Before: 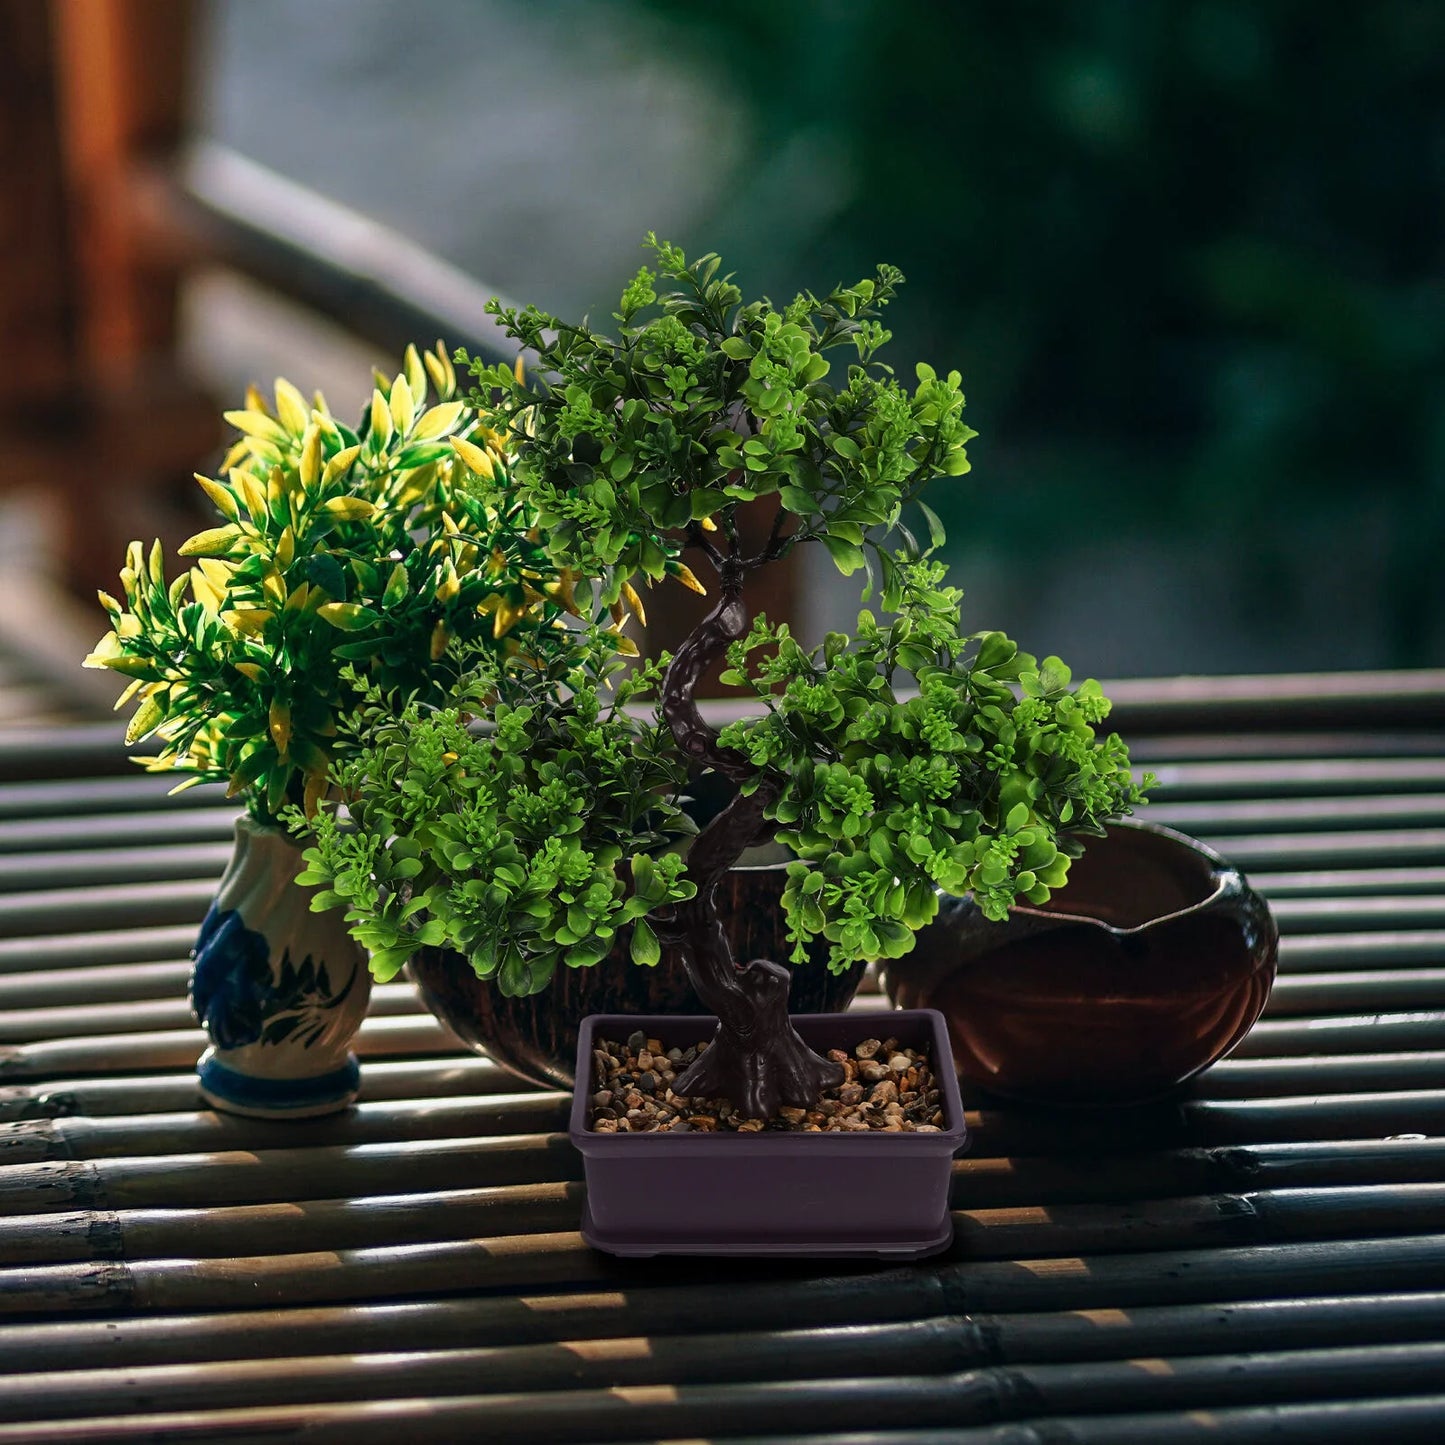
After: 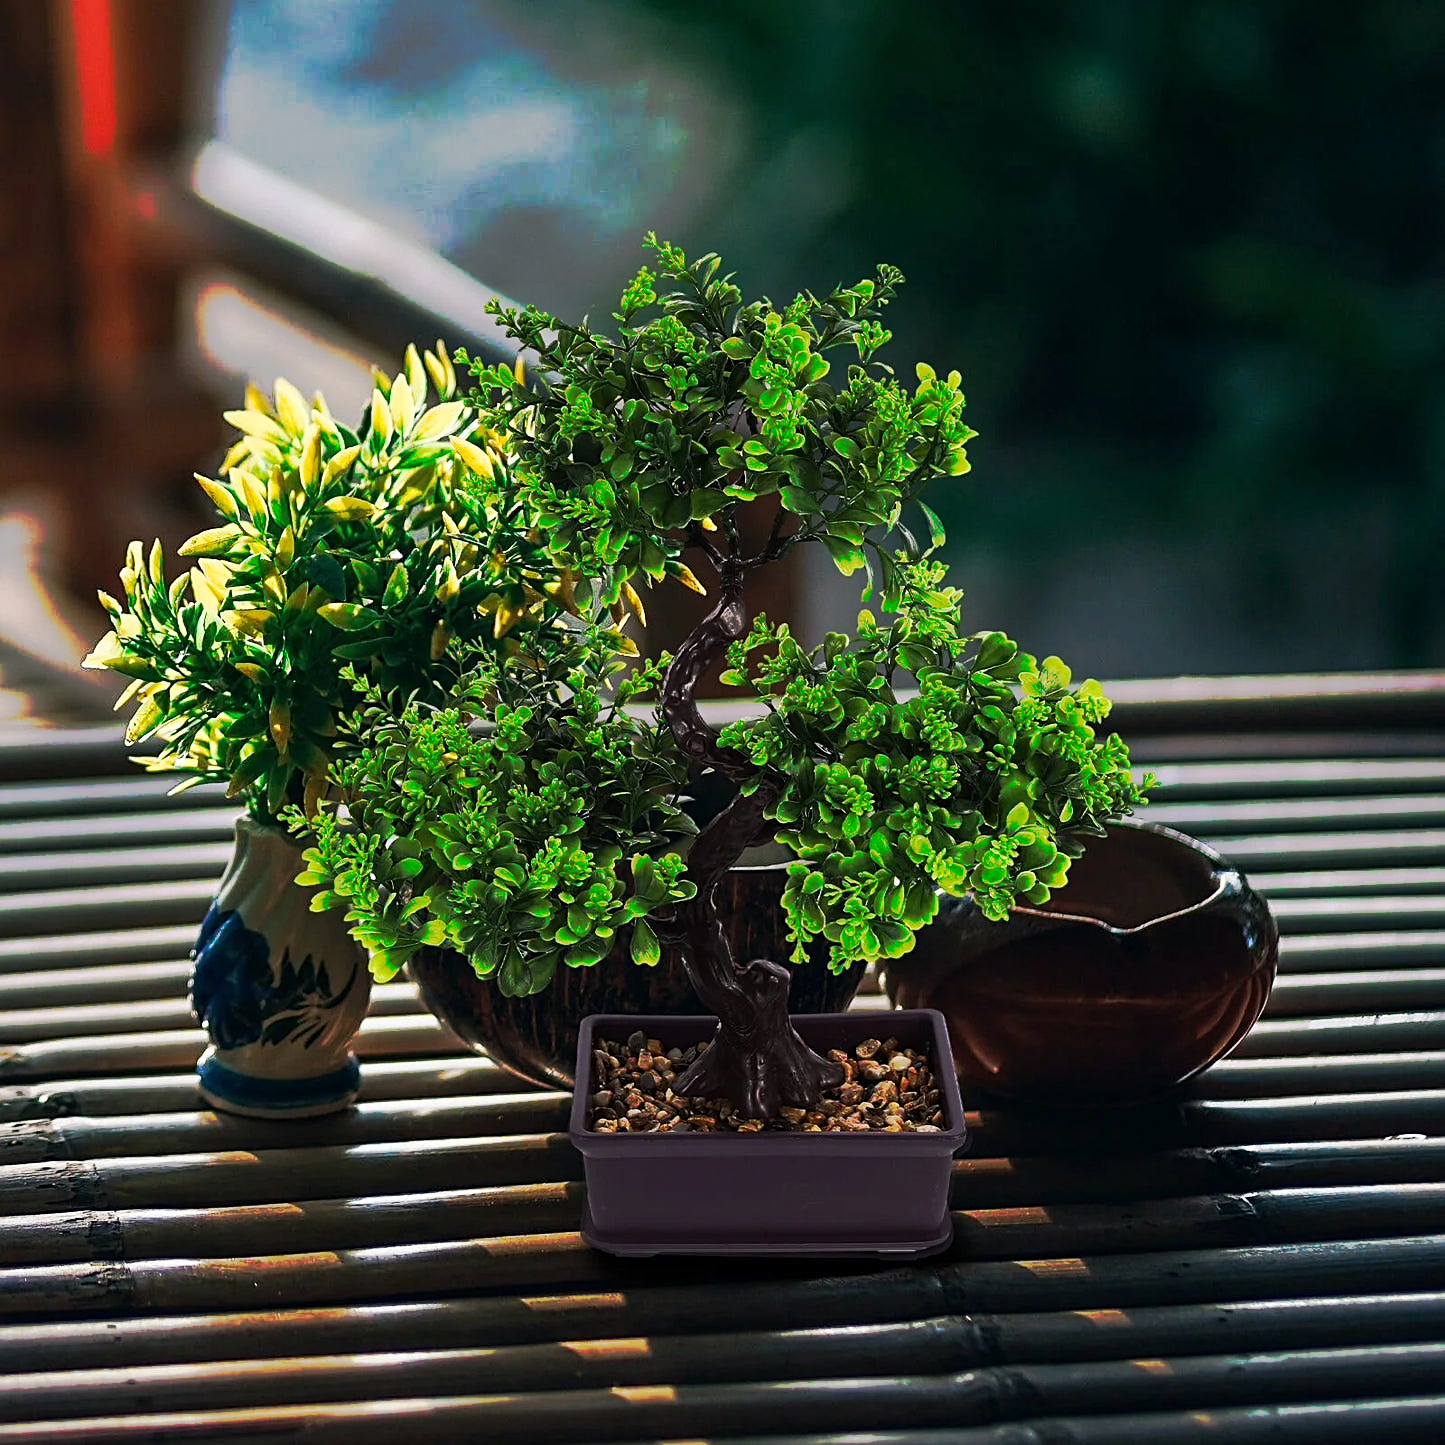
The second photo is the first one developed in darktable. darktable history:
tone curve: curves: ch0 [(0, 0) (0.003, 0.003) (0.011, 0.01) (0.025, 0.023) (0.044, 0.042) (0.069, 0.065) (0.1, 0.094) (0.136, 0.128) (0.177, 0.167) (0.224, 0.211) (0.277, 0.261) (0.335, 0.316) (0.399, 0.376) (0.468, 0.441) (0.543, 0.685) (0.623, 0.741) (0.709, 0.8) (0.801, 0.863) (0.898, 0.929) (1, 1)], preserve colors none
sharpen: on, module defaults
